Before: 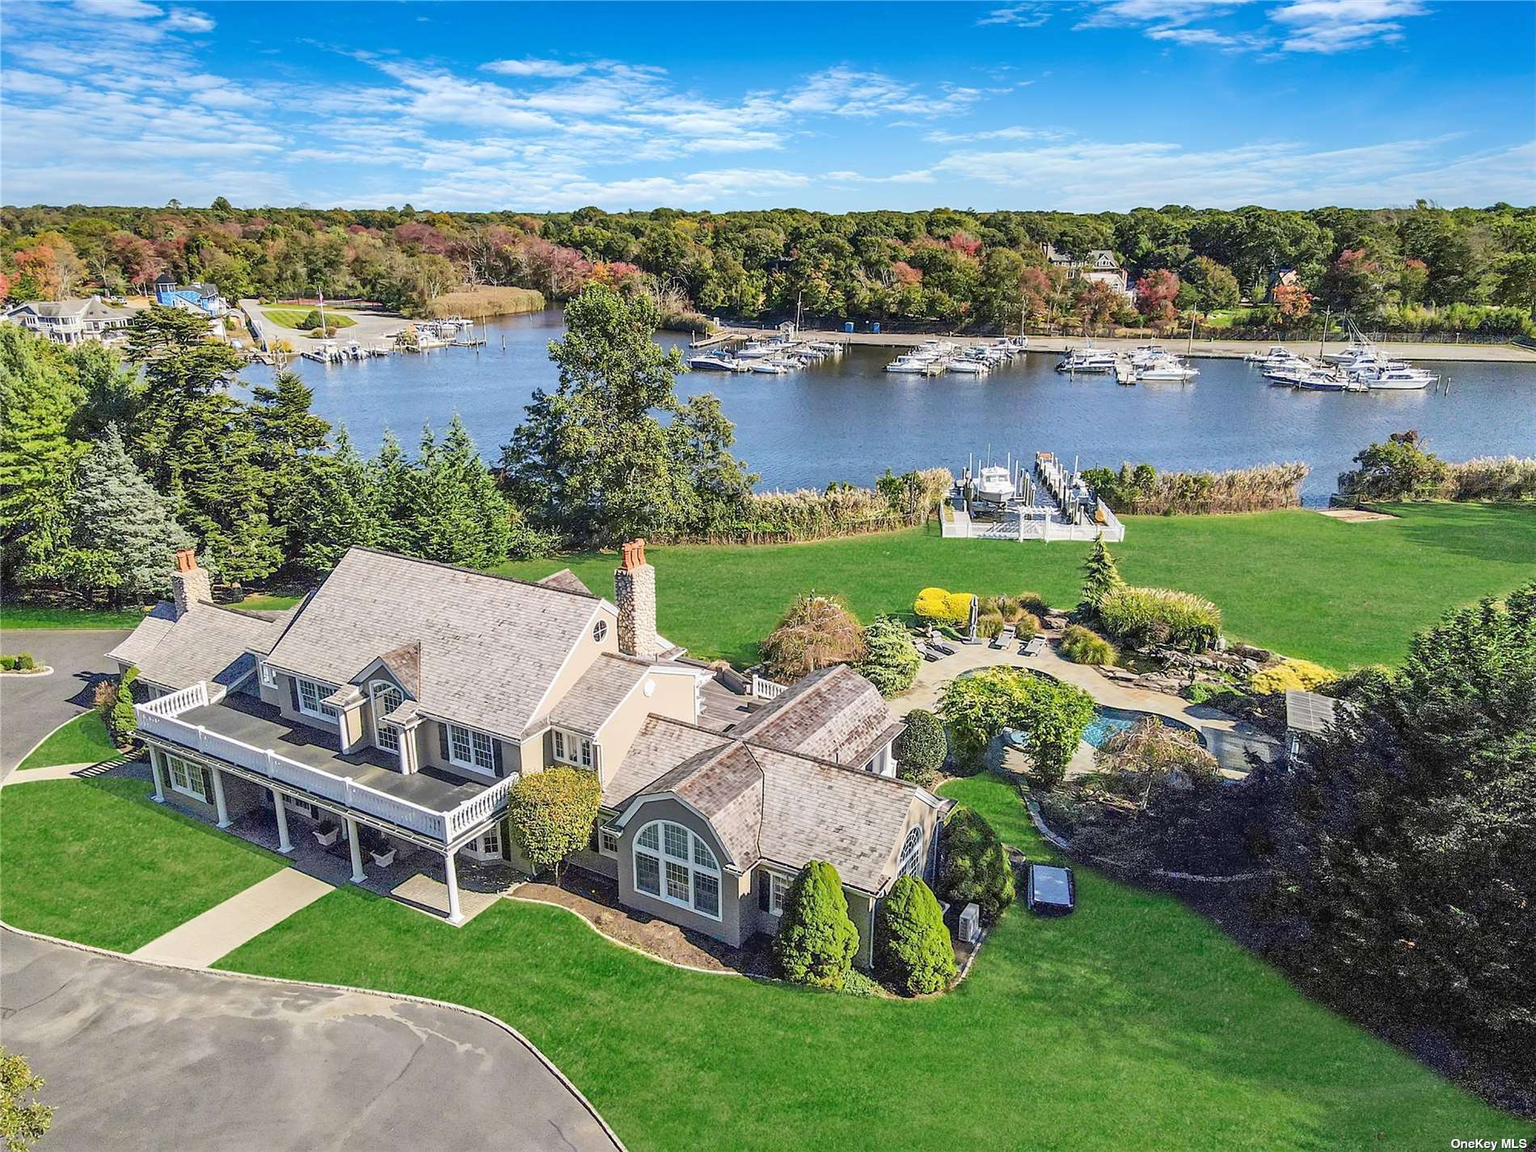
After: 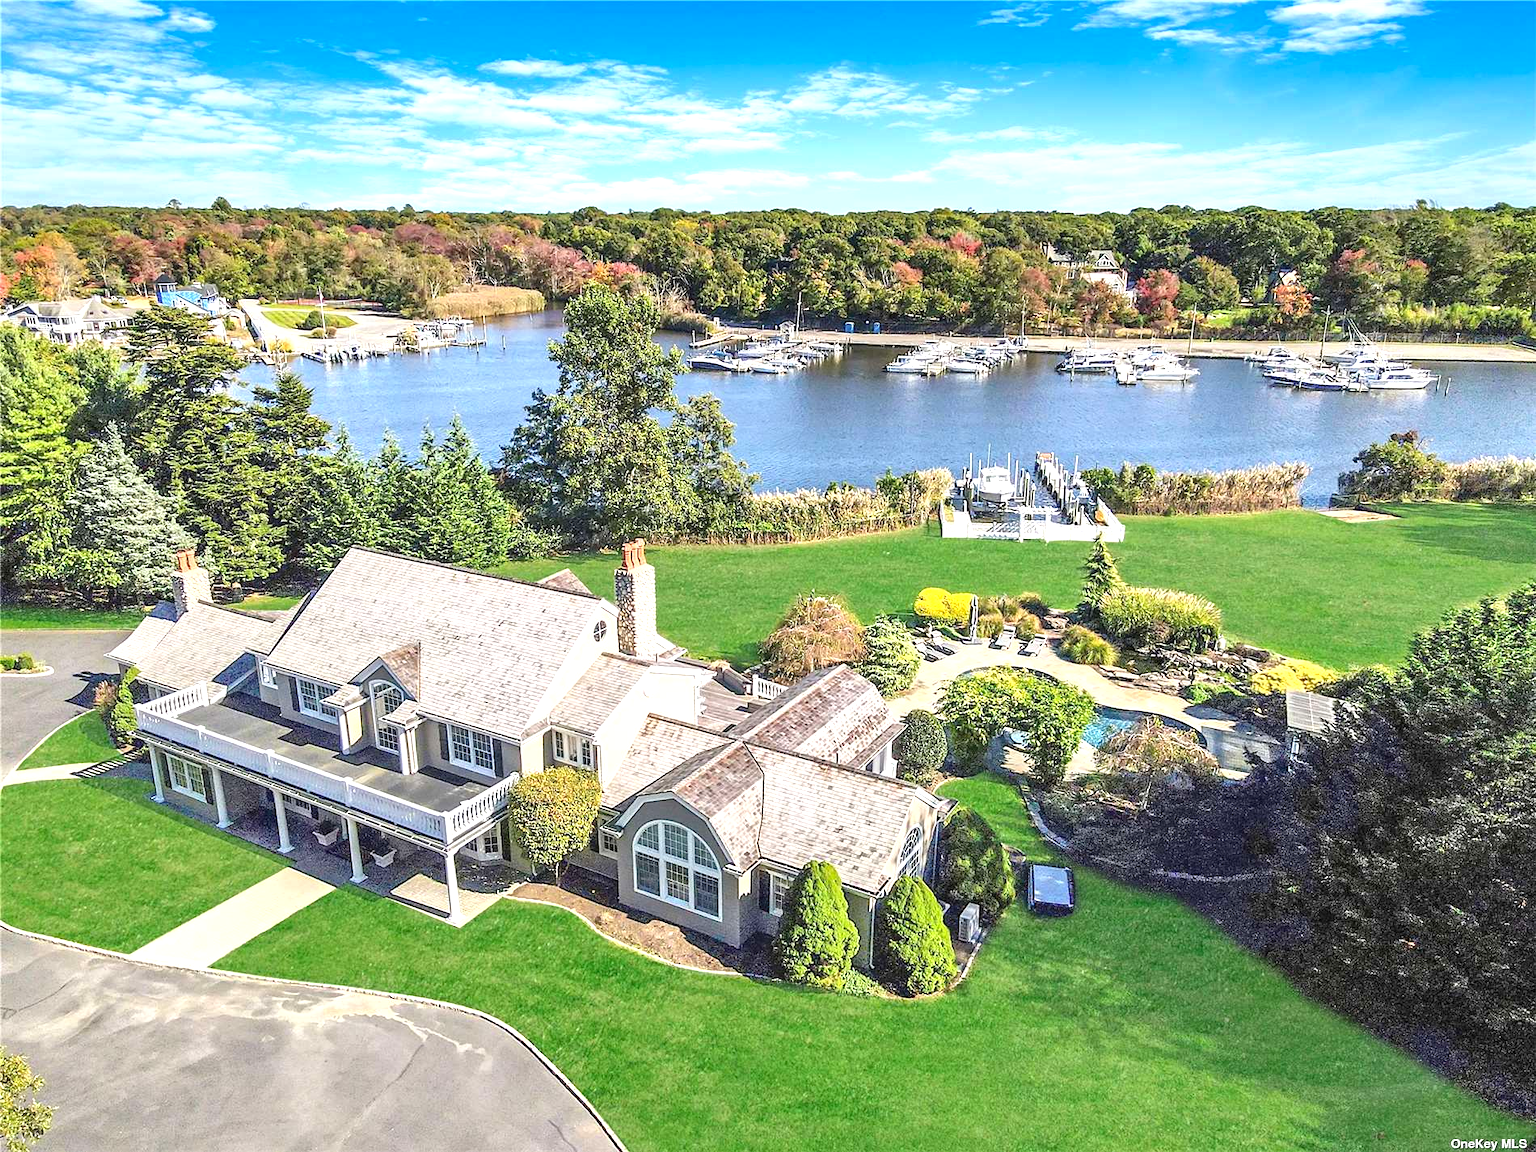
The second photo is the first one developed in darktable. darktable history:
exposure: exposure 0.748 EV, compensate highlight preservation false
shadows and highlights: shadows 25.26, highlights -25.12
